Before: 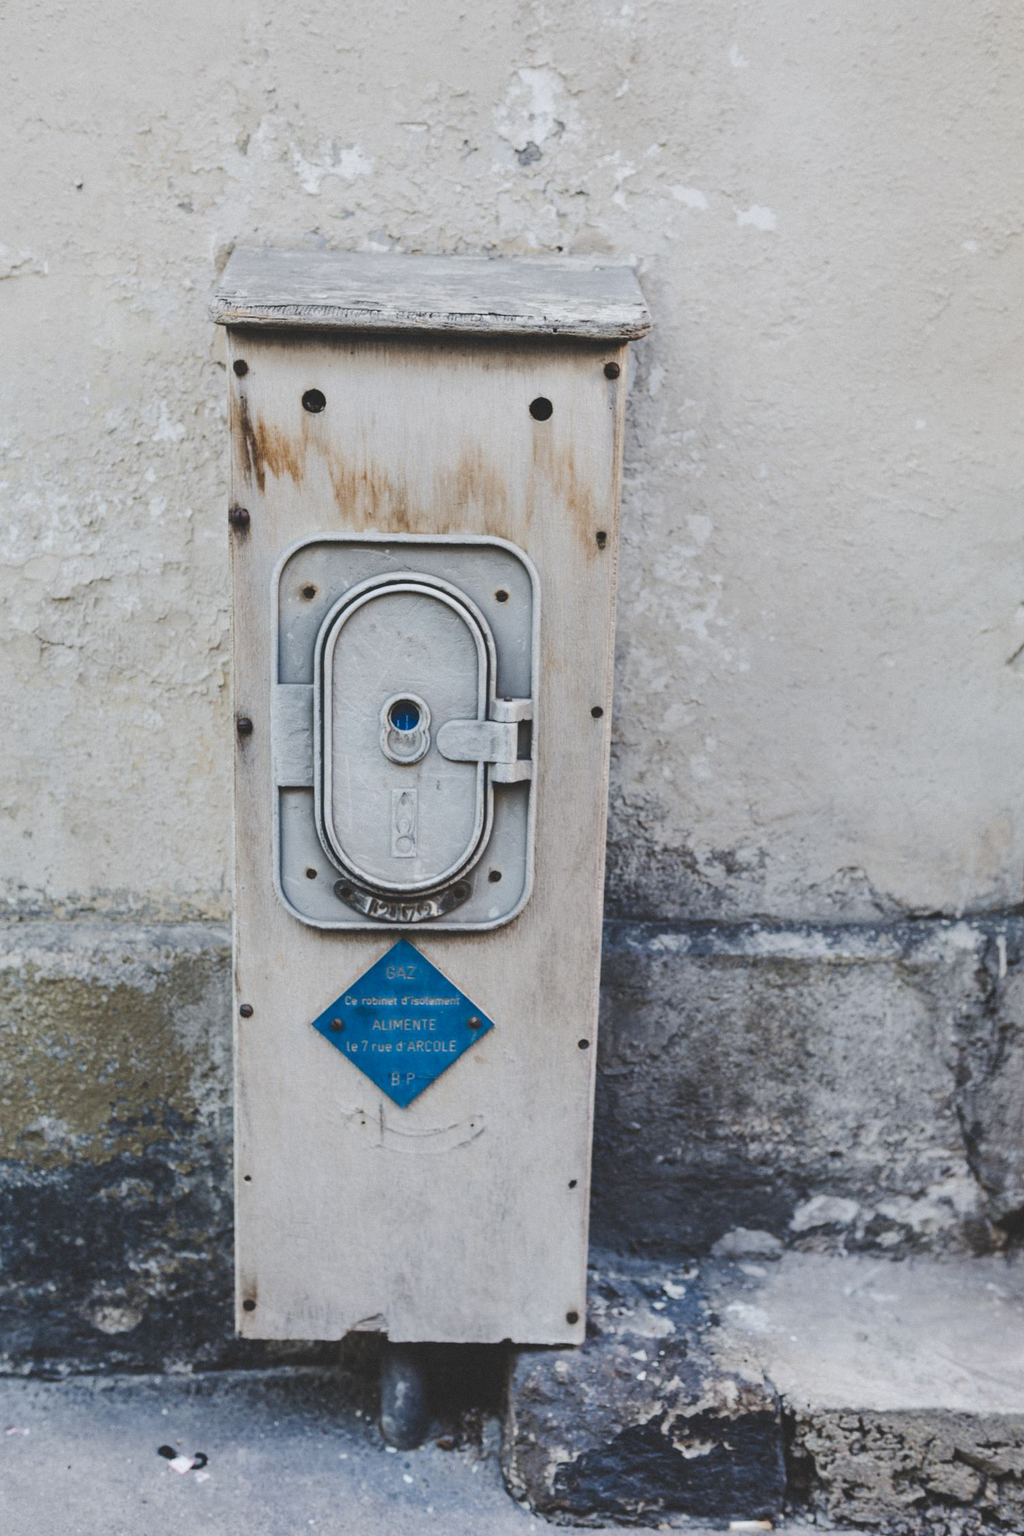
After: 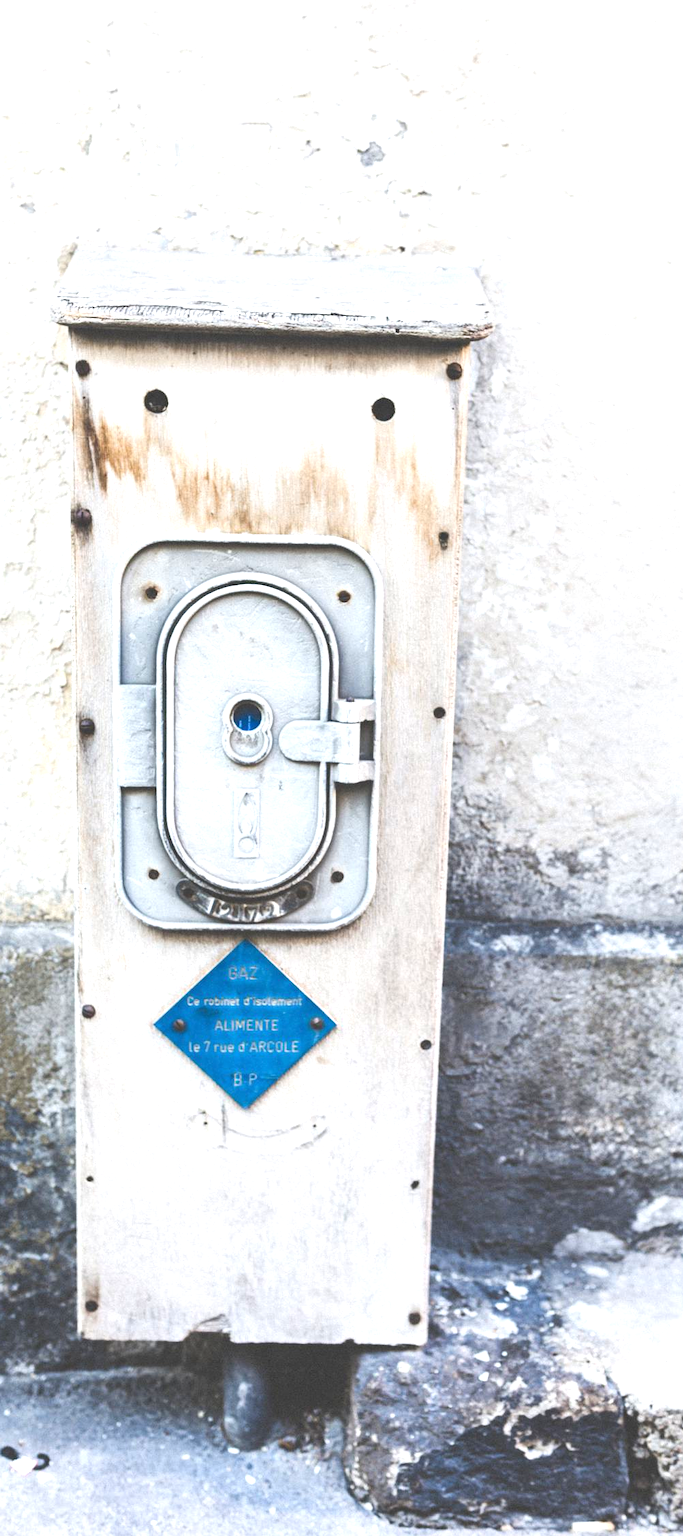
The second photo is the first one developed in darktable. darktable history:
crop and rotate: left 15.446%, right 17.836%
exposure: black level correction 0, exposure 1.2 EV, compensate highlight preservation false
